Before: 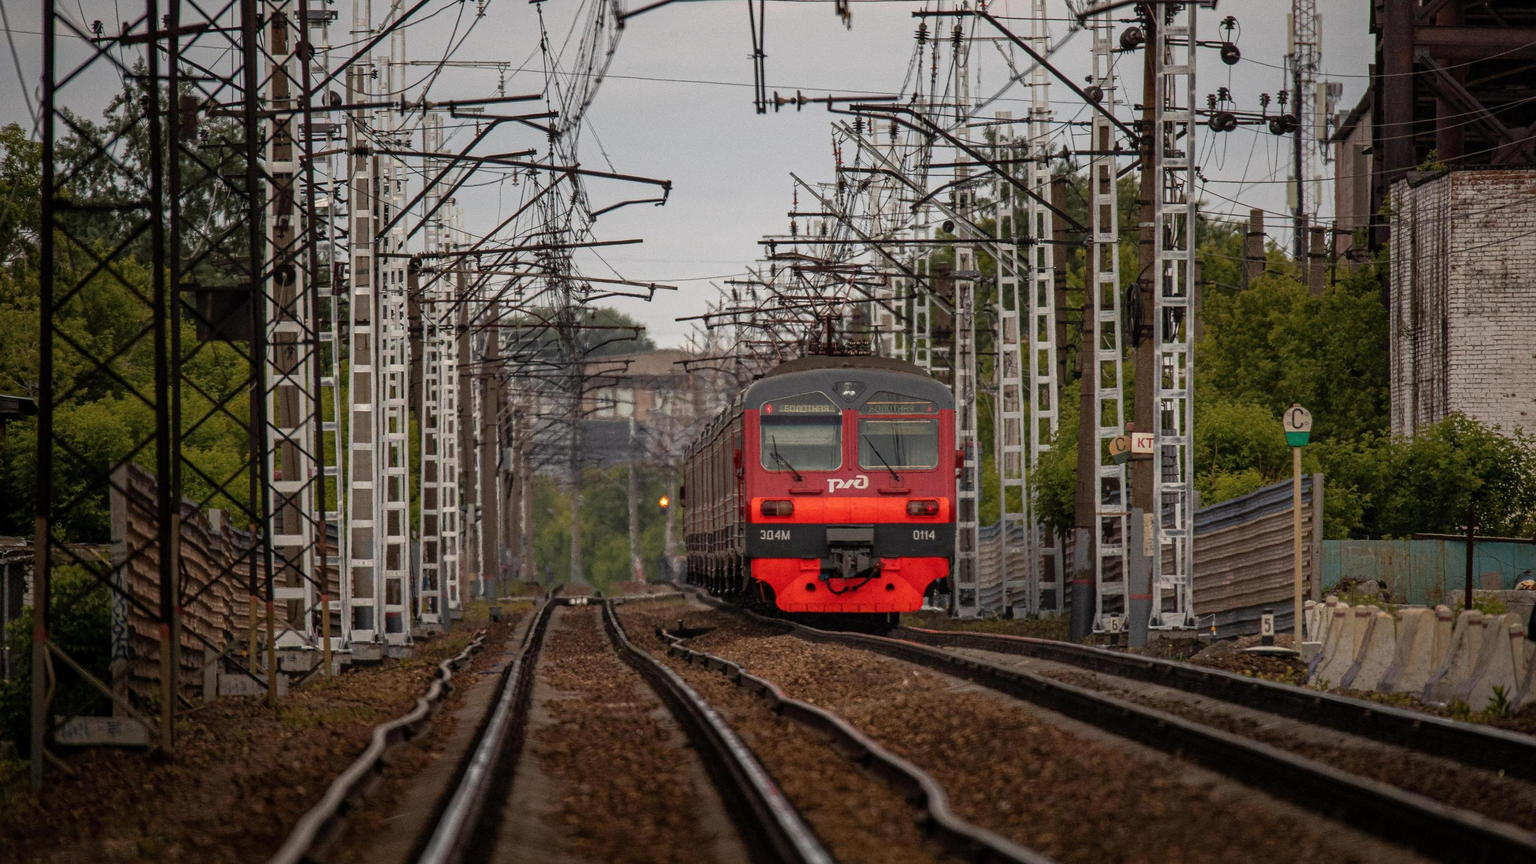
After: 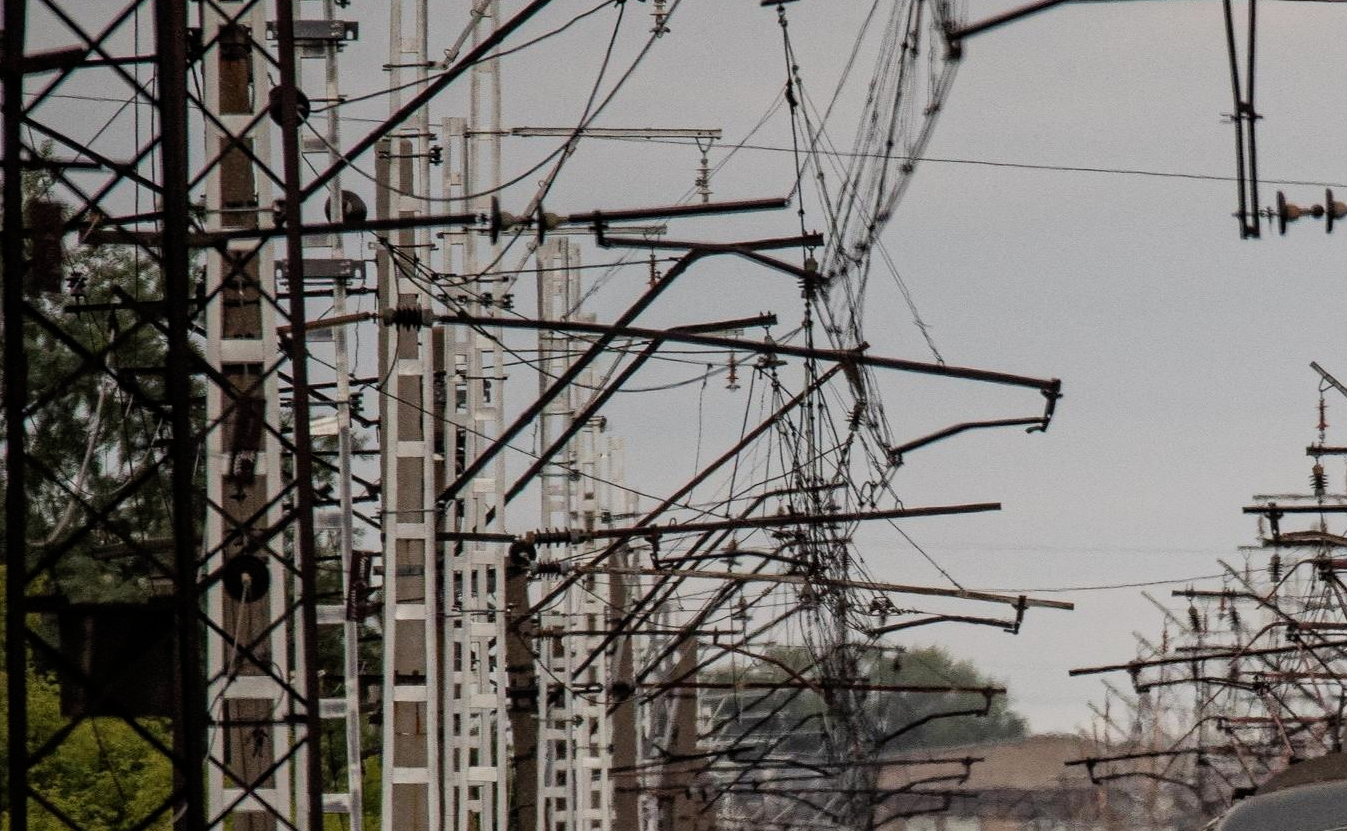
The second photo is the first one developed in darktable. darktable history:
filmic rgb: black relative exposure -8.01 EV, white relative exposure 3.85 EV, threshold 5.98 EV, hardness 4.31, enable highlight reconstruction true
crop and rotate: left 10.959%, top 0.081%, right 47.399%, bottom 54.242%
